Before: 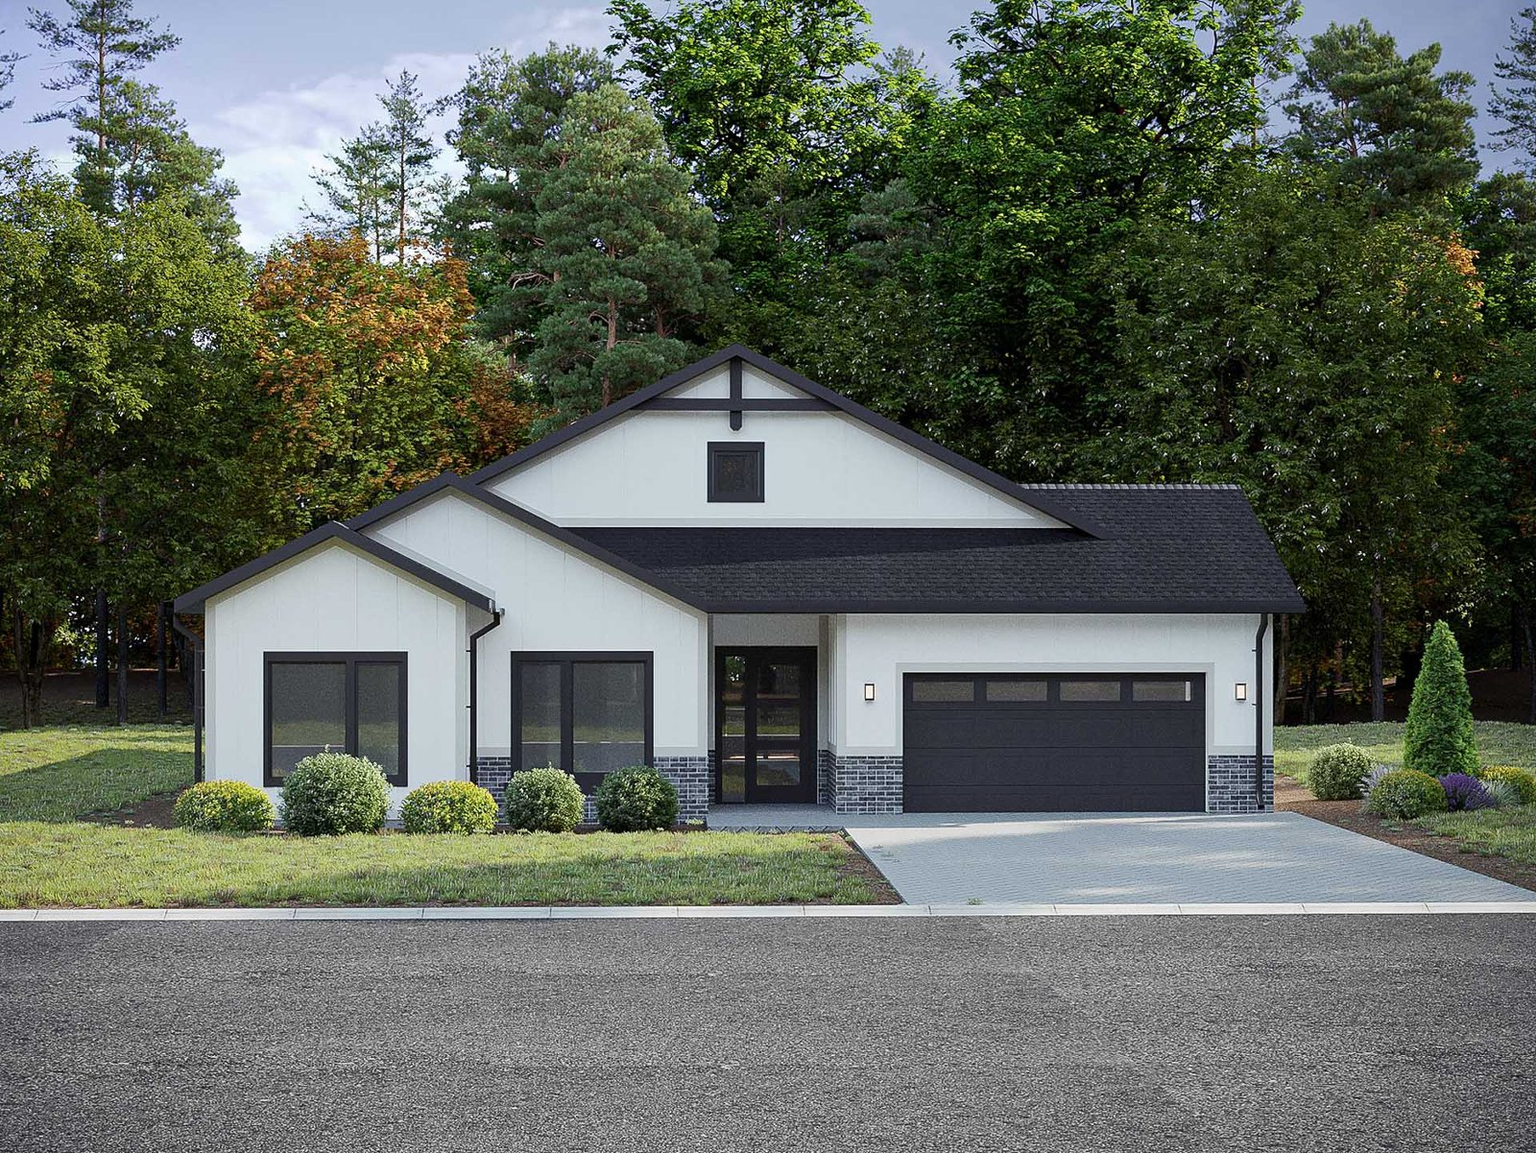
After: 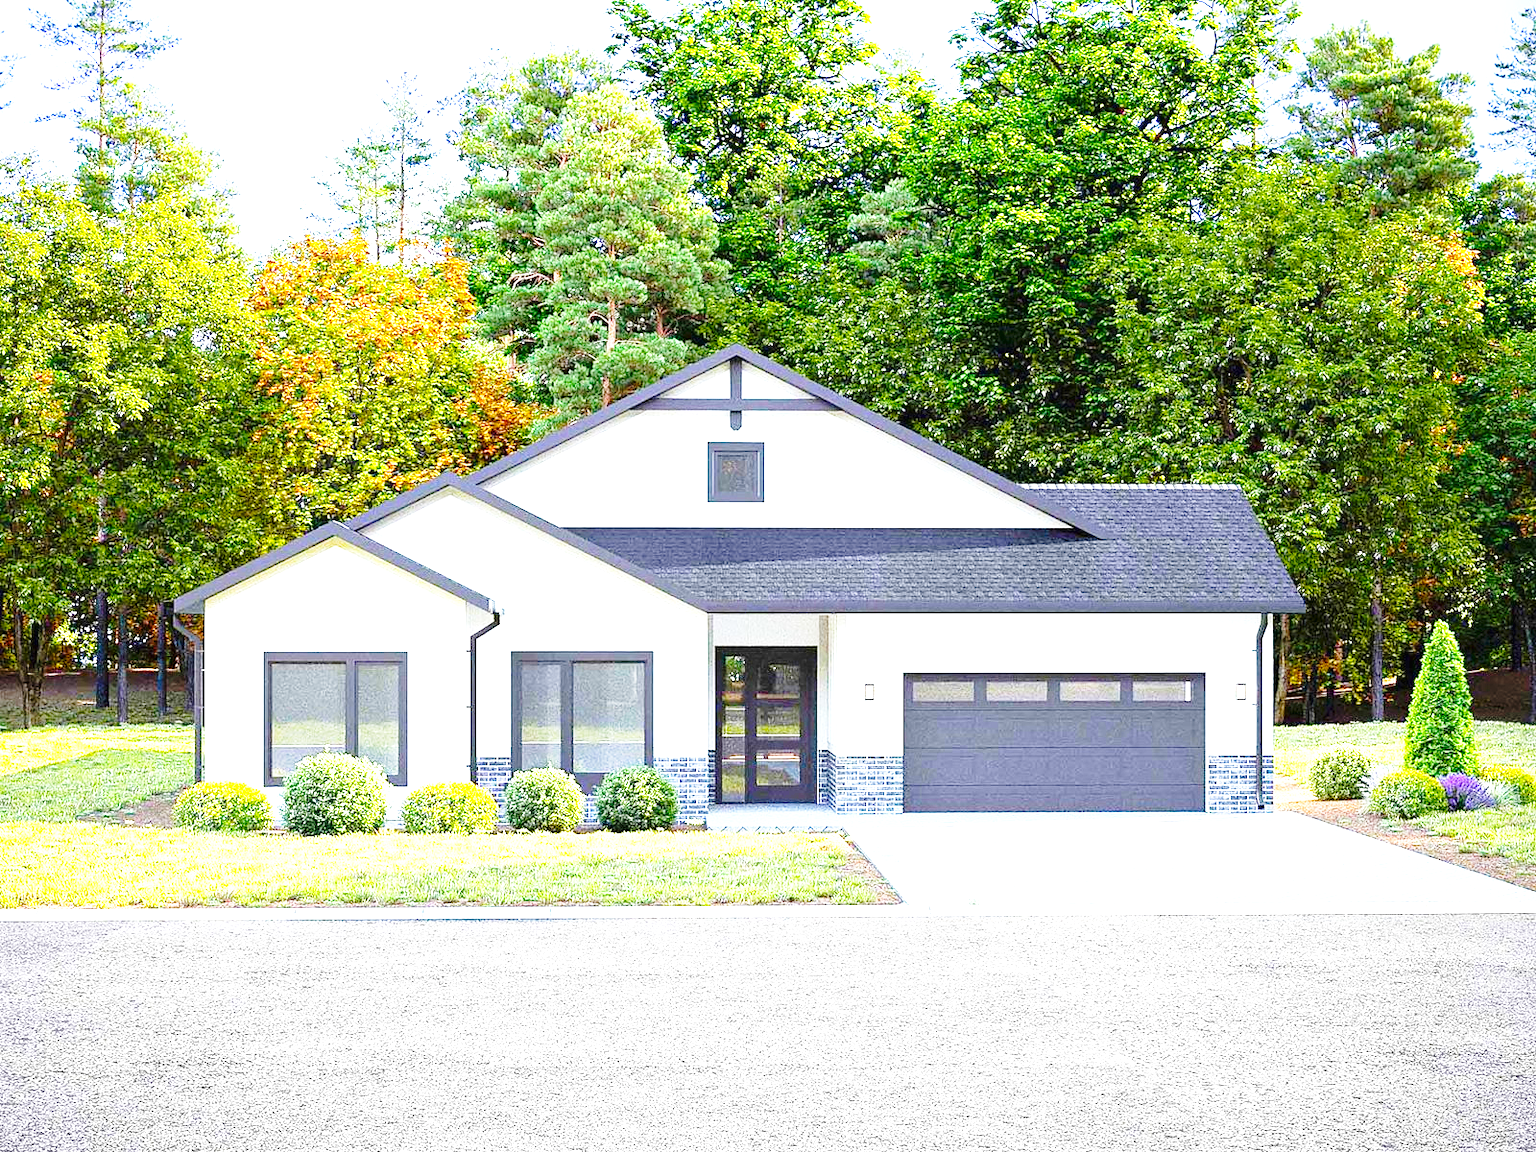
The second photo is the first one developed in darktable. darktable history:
exposure: black level correction 0, exposure 2.327 EV, compensate exposure bias true, compensate highlight preservation false
color balance rgb: linear chroma grading › global chroma 15%, perceptual saturation grading › global saturation 30%
base curve: curves: ch0 [(0, 0) (0.028, 0.03) (0.121, 0.232) (0.46, 0.748) (0.859, 0.968) (1, 1)], preserve colors none
